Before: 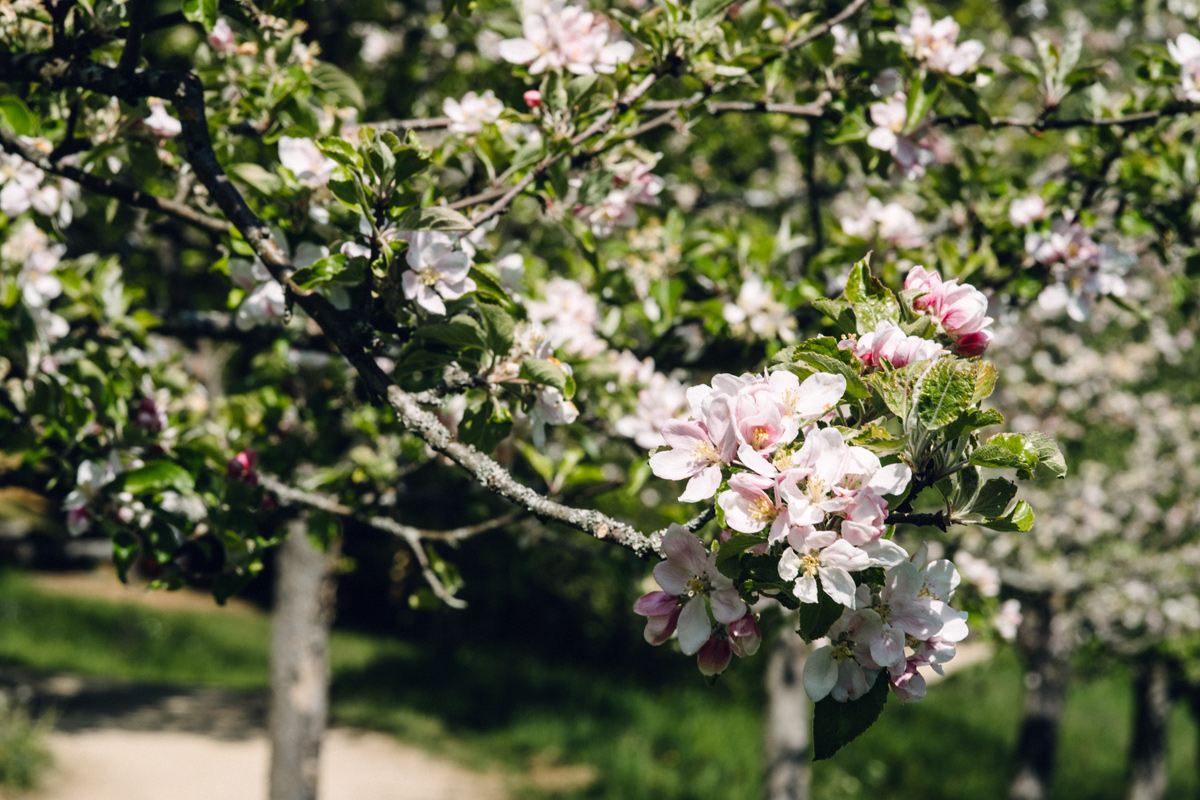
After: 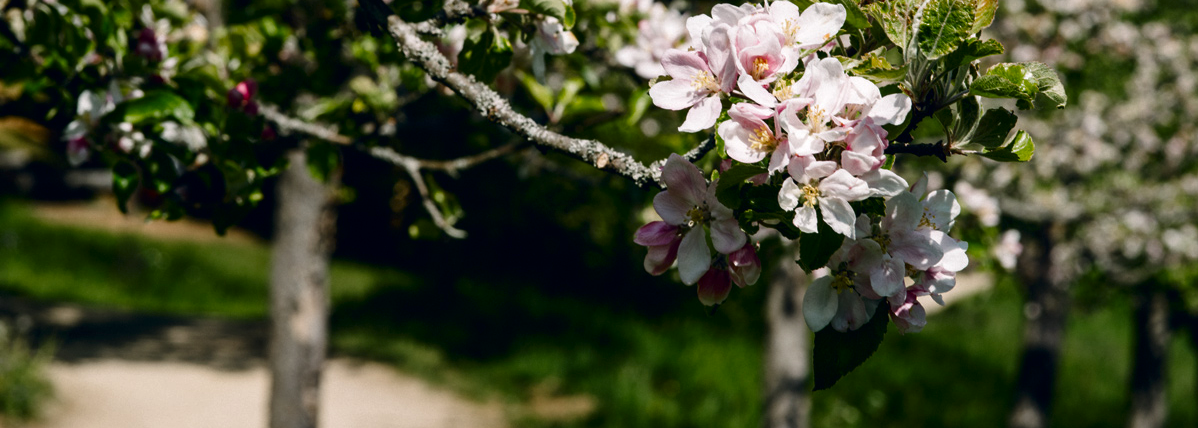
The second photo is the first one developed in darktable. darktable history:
contrast brightness saturation: brightness -0.198, saturation 0.077
crop and rotate: top 46.482%, right 0.116%
